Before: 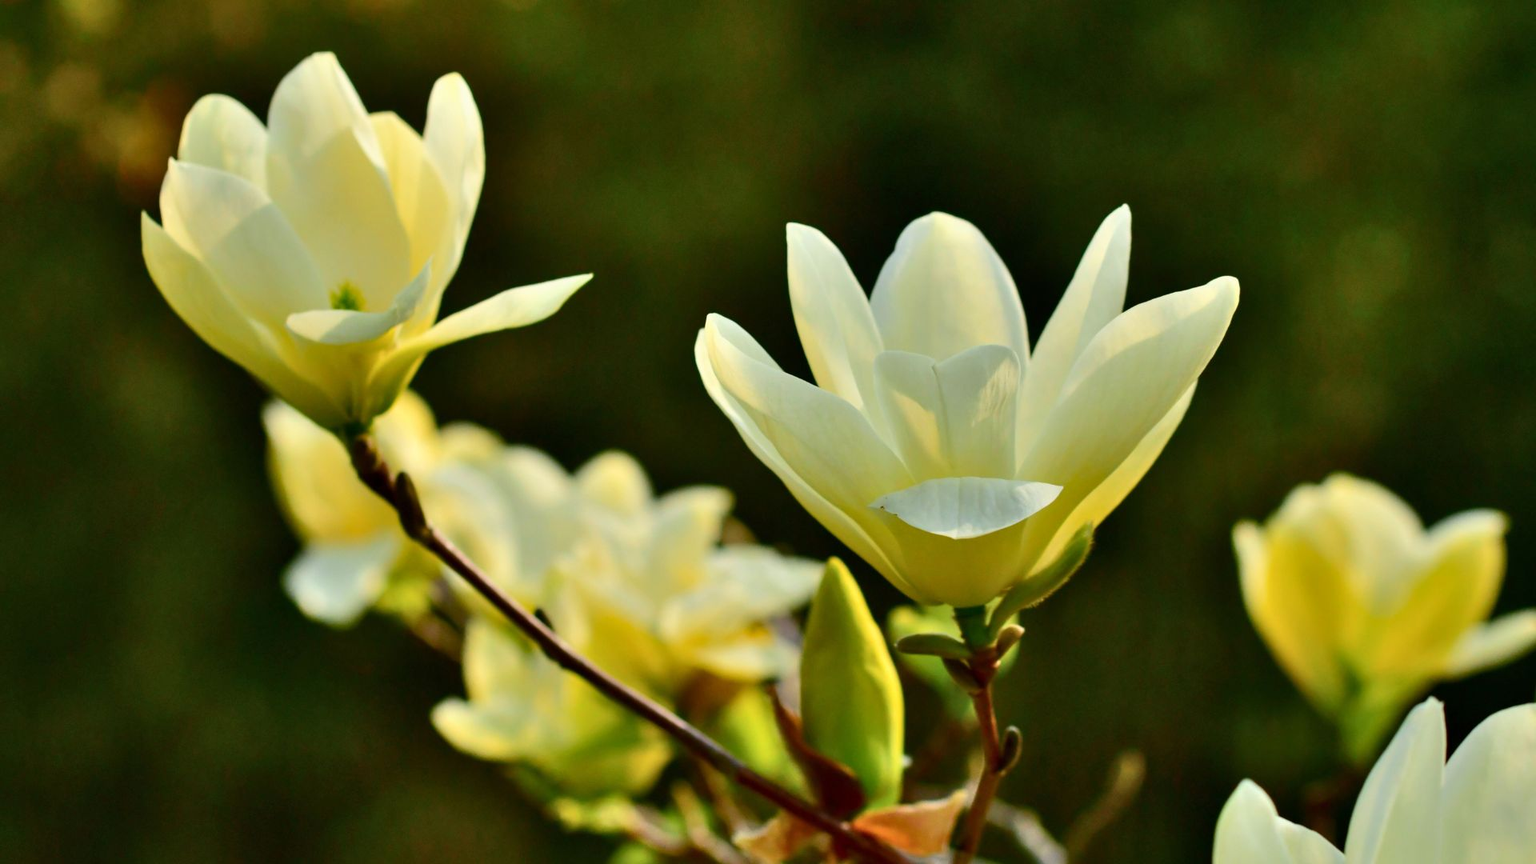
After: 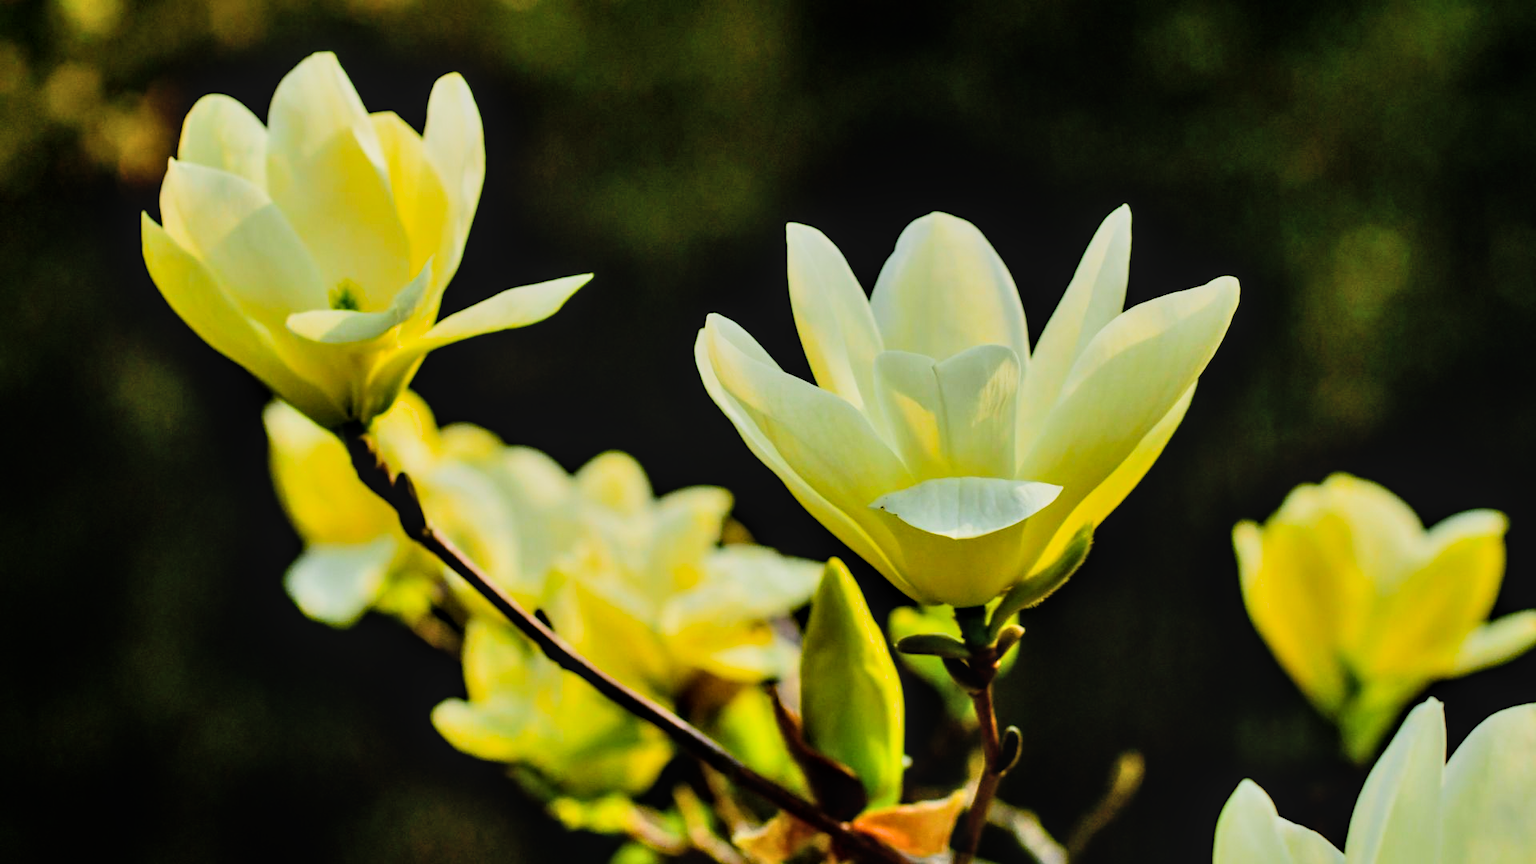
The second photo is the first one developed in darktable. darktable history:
filmic rgb: black relative exposure -5 EV, hardness 2.88, contrast 1.5, highlights saturation mix -30%
color balance rgb: perceptual saturation grading › global saturation 20%, global vibrance 20%
local contrast: on, module defaults
exposure: black level correction 0, exposure 0.3 EV, compensate highlight preservation false
